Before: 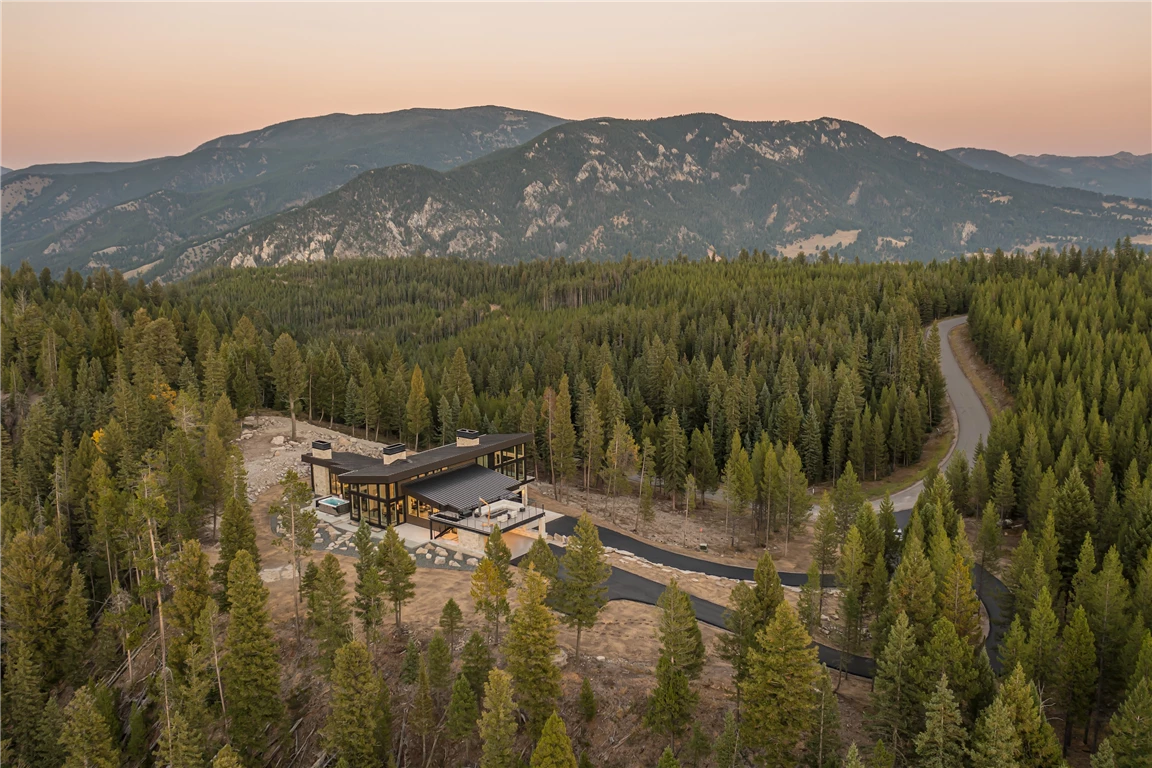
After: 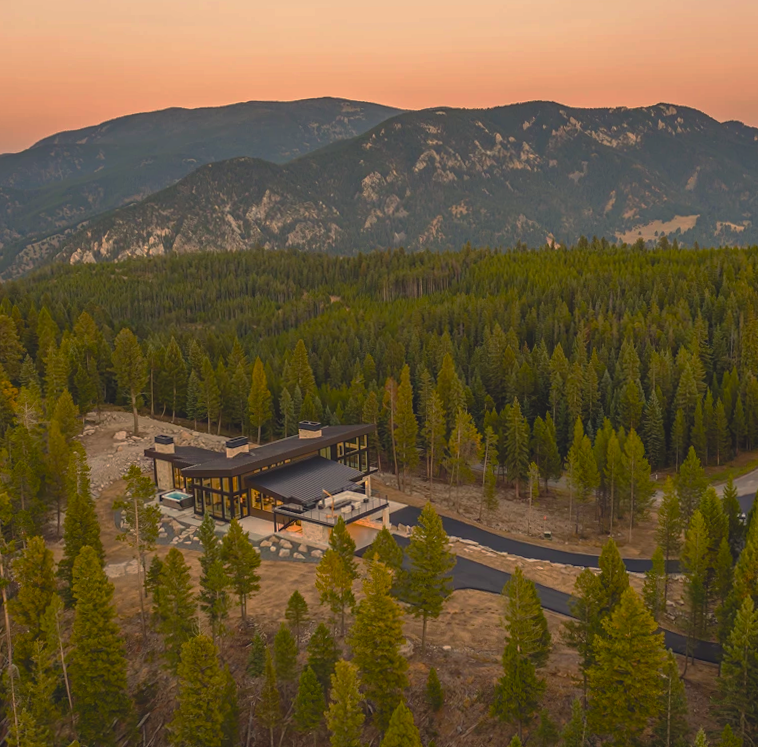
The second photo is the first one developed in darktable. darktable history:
tone equalizer: on, module defaults
crop and rotate: left 13.409%, right 19.924%
rotate and perspective: rotation -1°, crop left 0.011, crop right 0.989, crop top 0.025, crop bottom 0.975
base curve: curves: ch0 [(0, 0) (0.595, 0.418) (1, 1)], preserve colors none
color zones: curves: ch1 [(0, 0.513) (0.143, 0.524) (0.286, 0.511) (0.429, 0.506) (0.571, 0.503) (0.714, 0.503) (0.857, 0.508) (1, 0.513)]
color balance rgb: shadows lift › chroma 3%, shadows lift › hue 280.8°, power › hue 330°, highlights gain › chroma 3%, highlights gain › hue 75.6°, global offset › luminance 1.5%, perceptual saturation grading › global saturation 20%, perceptual saturation grading › highlights -25%, perceptual saturation grading › shadows 50%, global vibrance 30%
